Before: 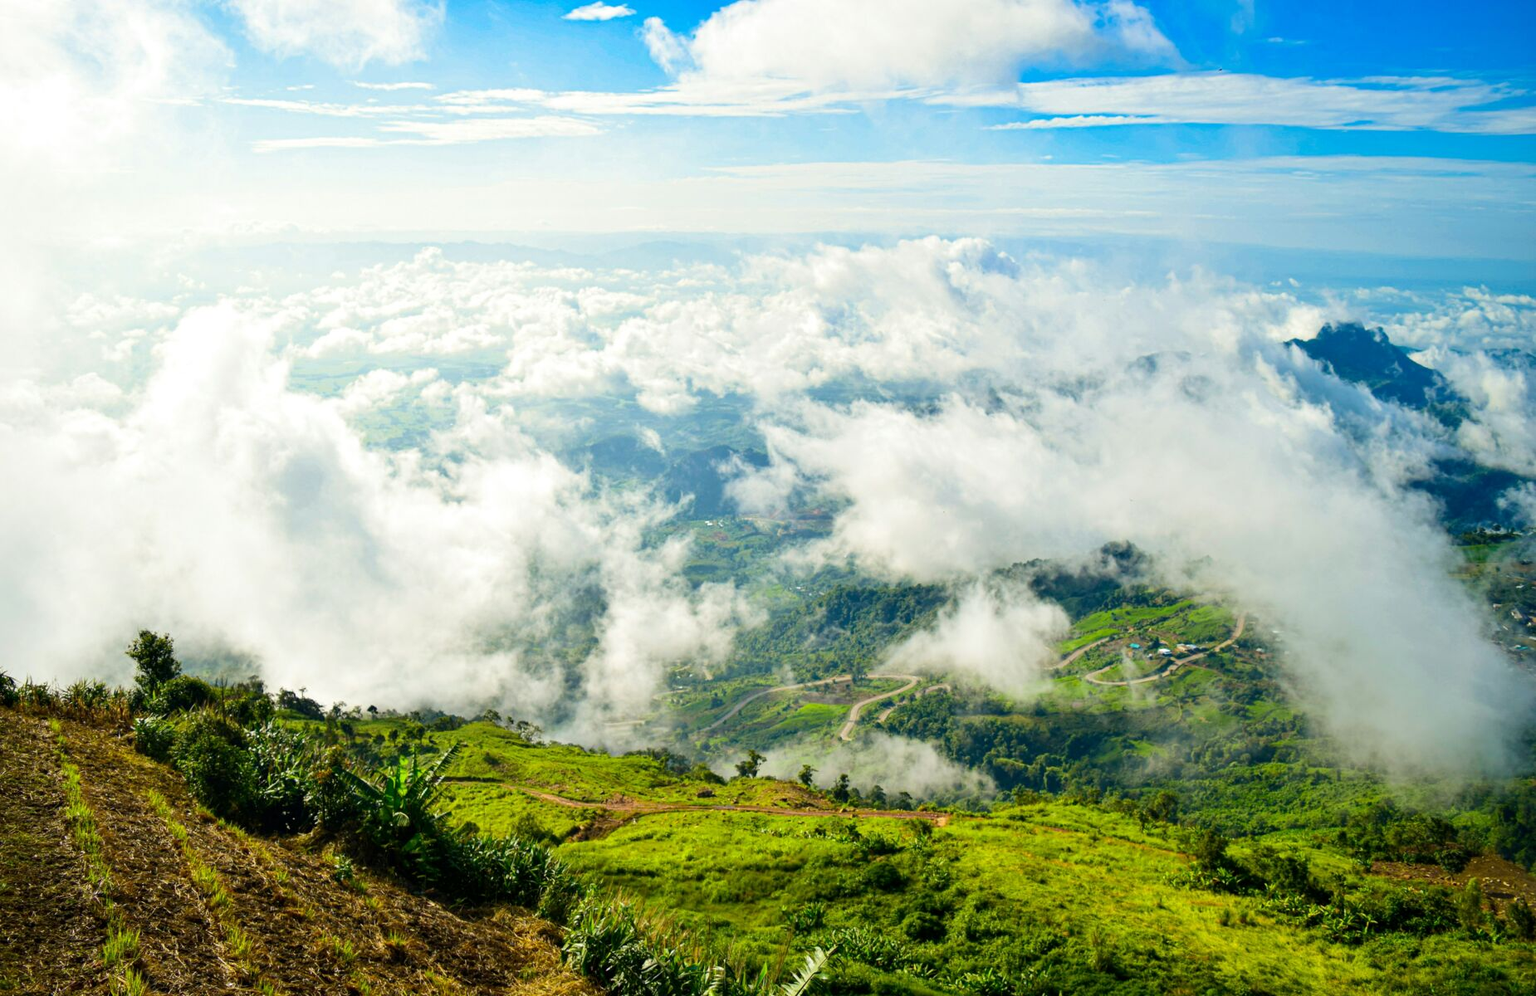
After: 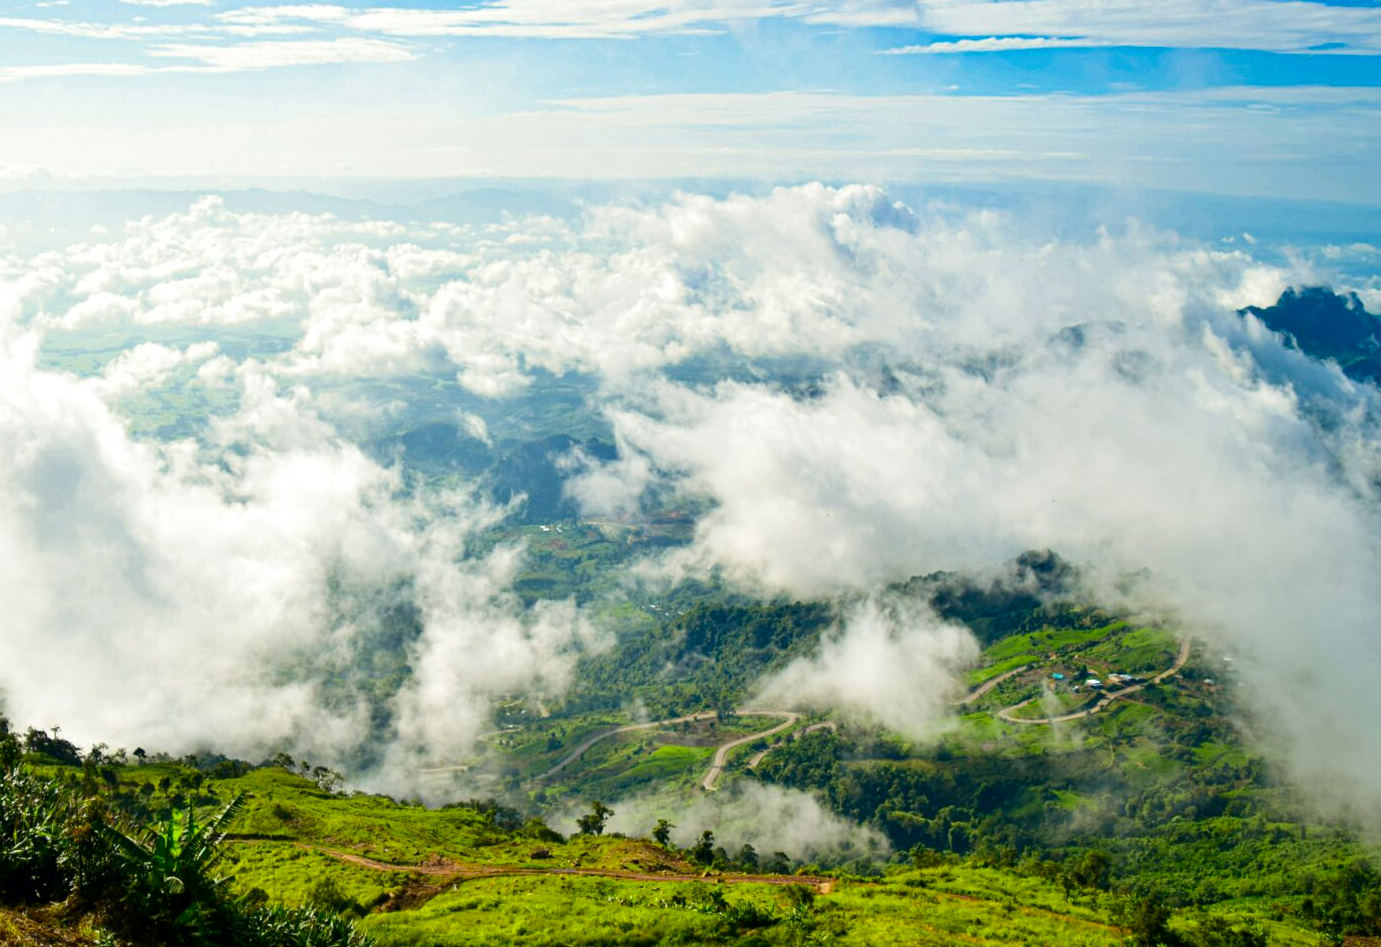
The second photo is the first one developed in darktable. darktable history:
crop: left 16.733%, top 8.502%, right 8.593%, bottom 12.53%
contrast brightness saturation: brightness -0.097
